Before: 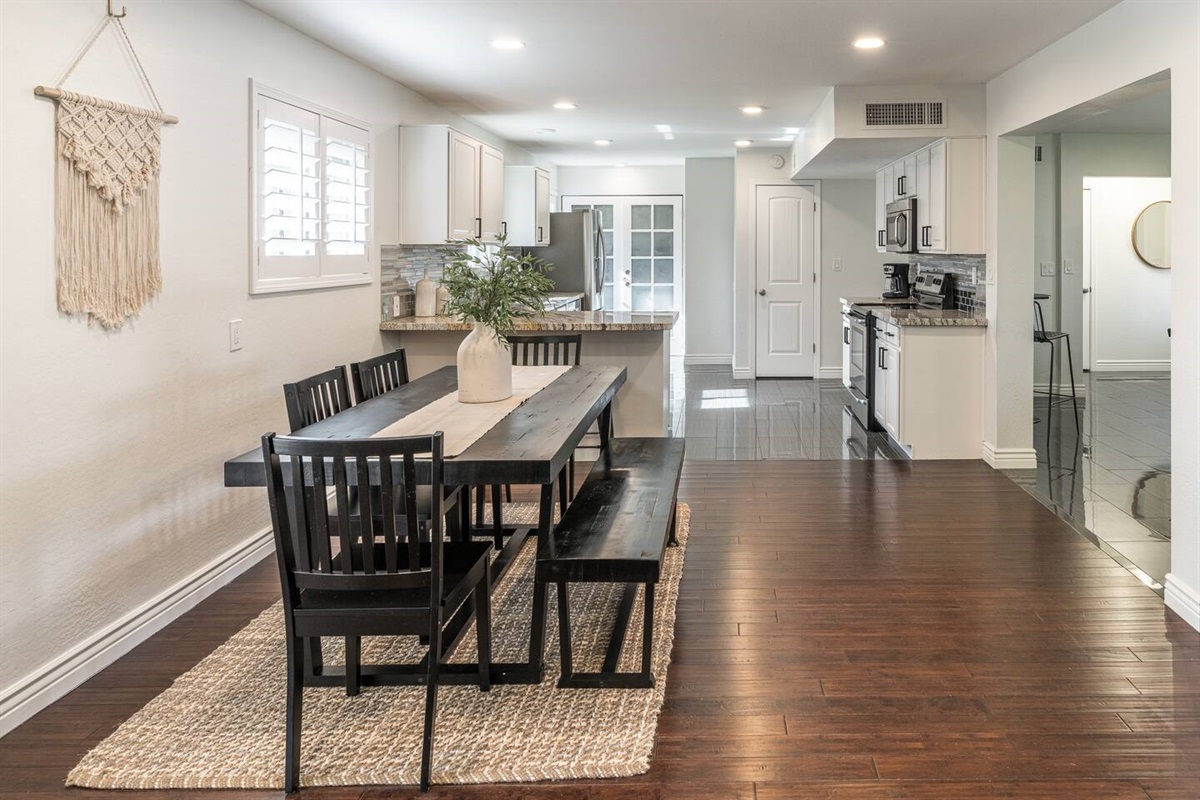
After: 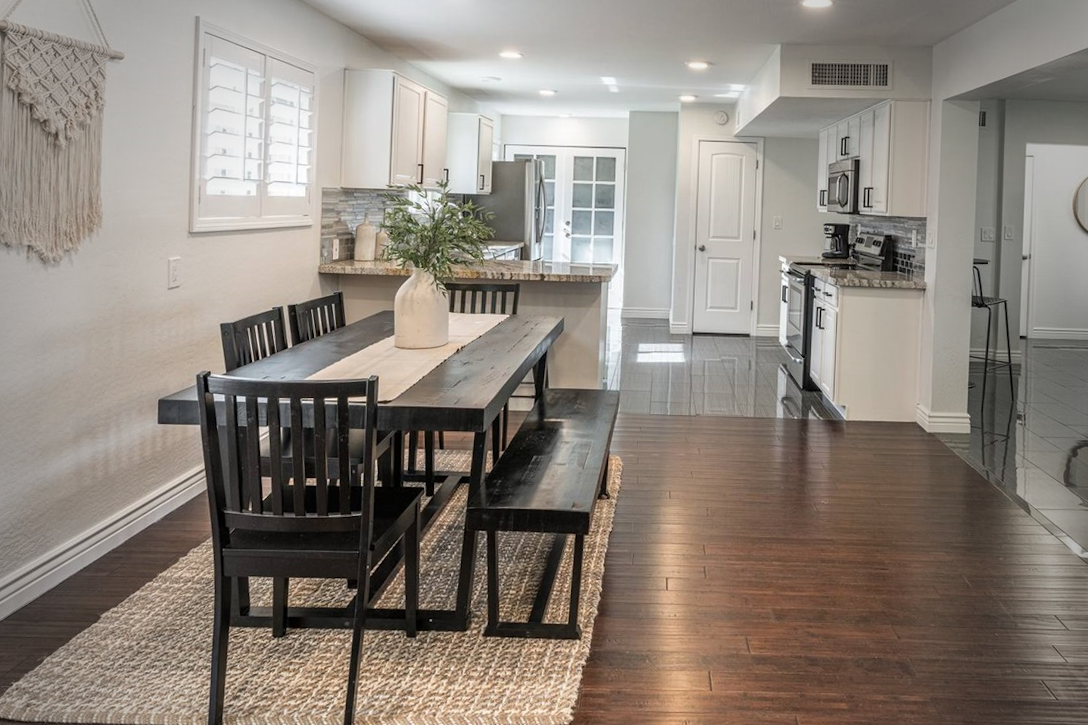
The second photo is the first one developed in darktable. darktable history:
crop and rotate: angle -1.96°, left 3.097%, top 4.154%, right 1.586%, bottom 0.529%
vignetting: fall-off start 64.63%, center (-0.034, 0.148), width/height ratio 0.881
